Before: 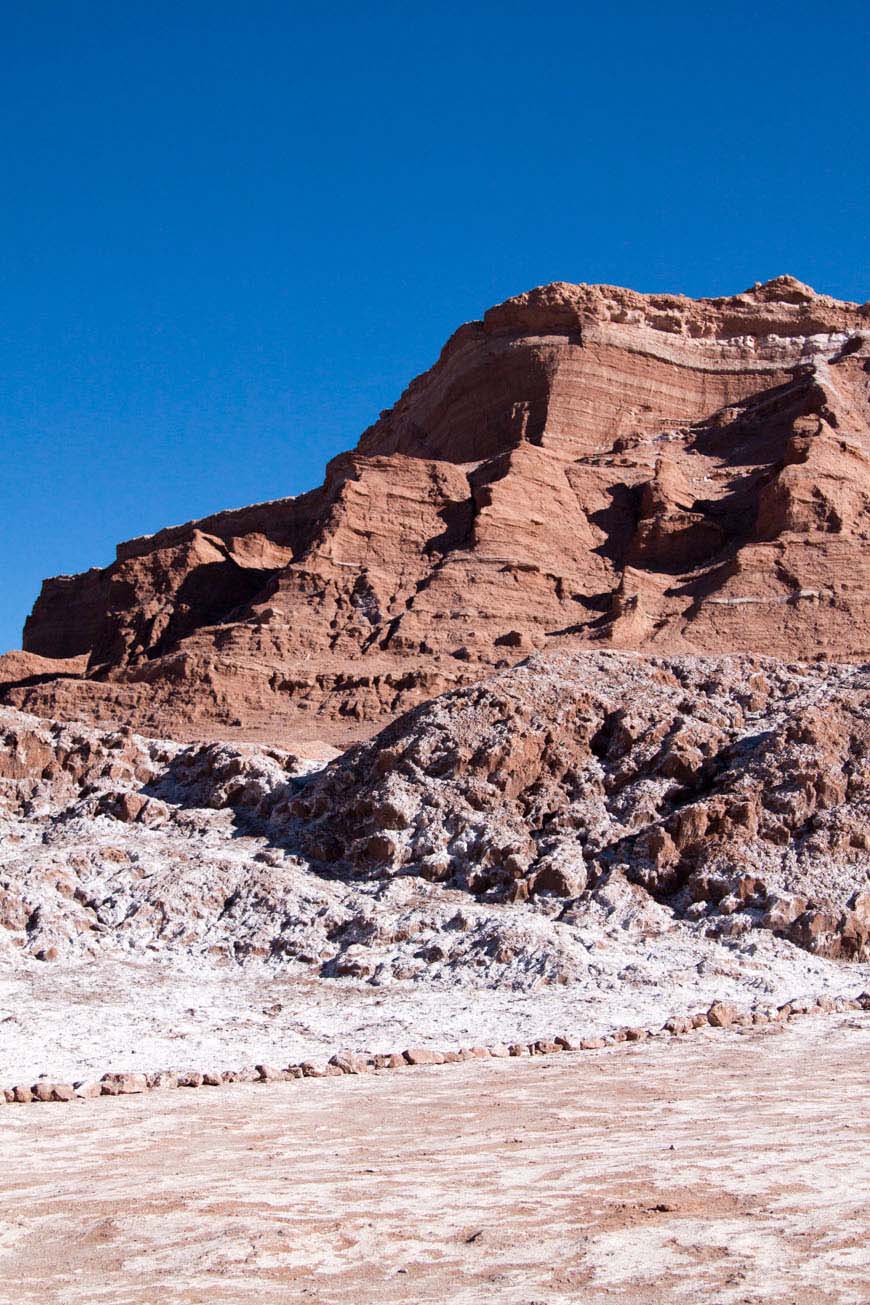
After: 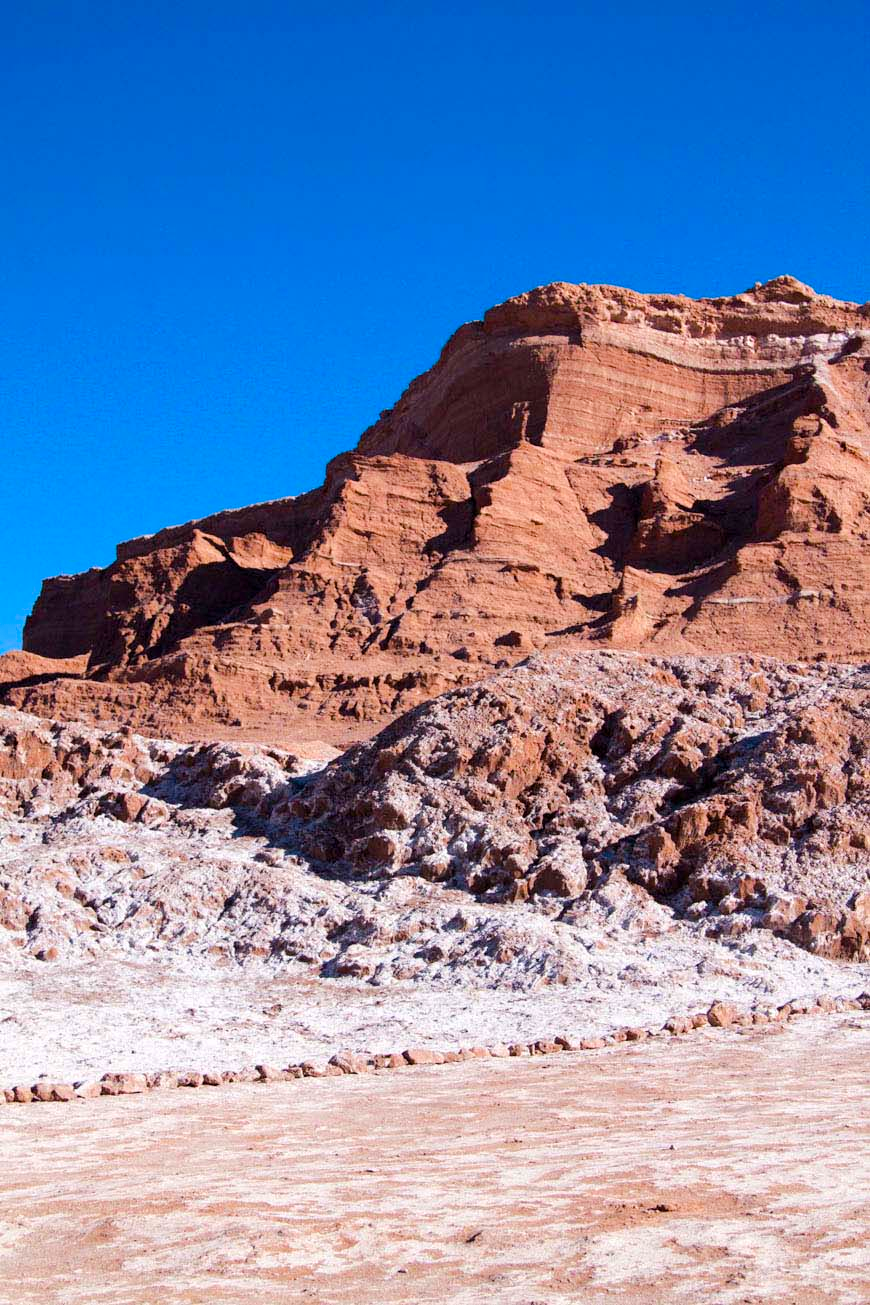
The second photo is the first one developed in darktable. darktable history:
color balance rgb: perceptual saturation grading › global saturation 25%, perceptual brilliance grading › mid-tones 10%, perceptual brilliance grading › shadows 15%, global vibrance 20%
tone equalizer: on, module defaults
